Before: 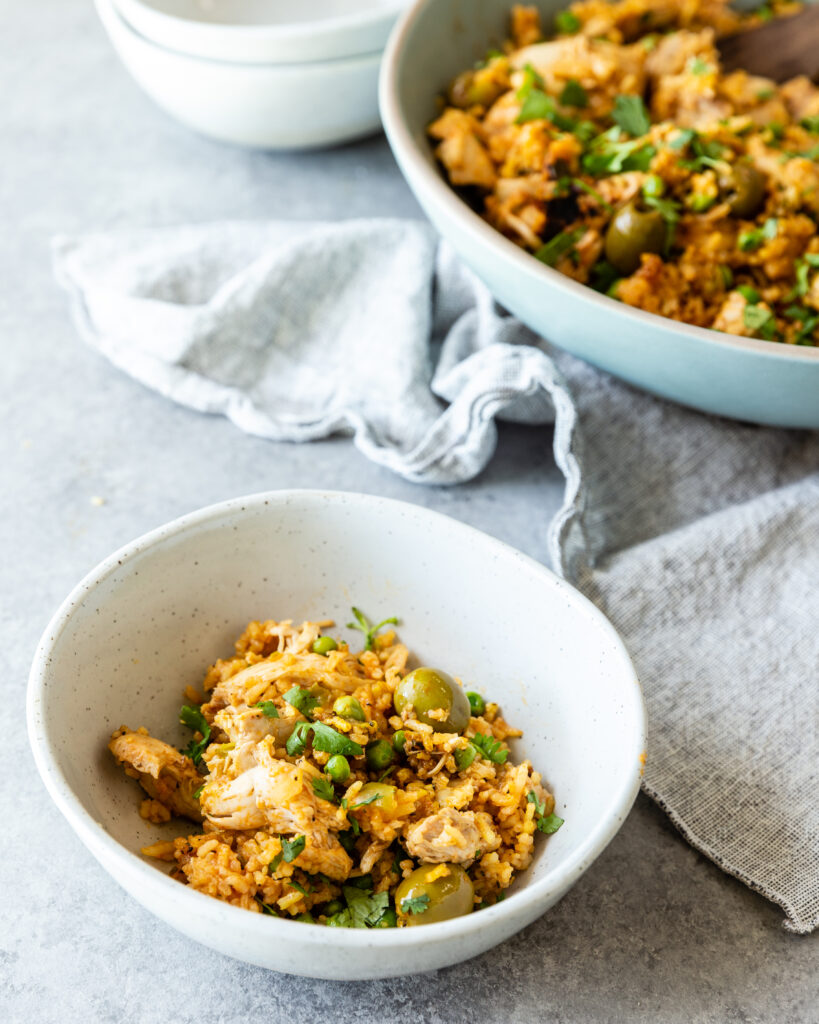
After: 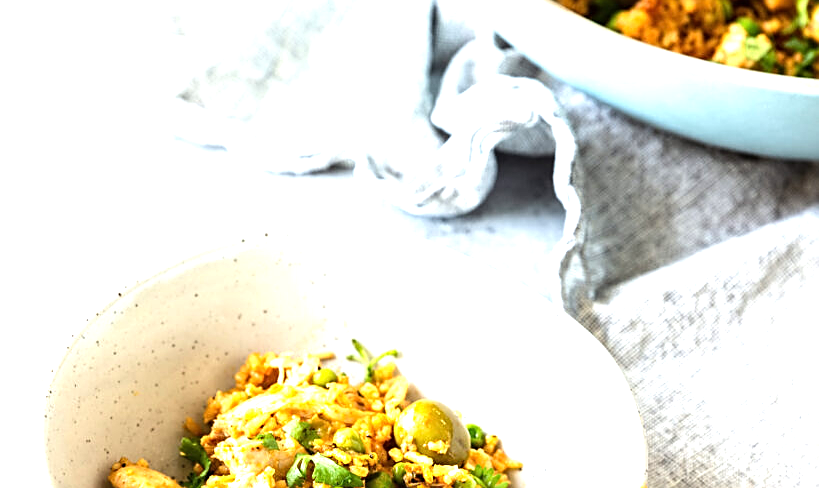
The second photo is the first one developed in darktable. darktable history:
sharpen: on, module defaults
tone equalizer: -8 EV -0.41 EV, -7 EV -0.411 EV, -6 EV -0.327 EV, -5 EV -0.223 EV, -3 EV 0.227 EV, -2 EV 0.36 EV, -1 EV 0.396 EV, +0 EV 0.437 EV, edges refinement/feathering 500, mask exposure compensation -1.57 EV, preserve details no
exposure: black level correction 0, exposure 0.7 EV, compensate highlight preservation false
crop and rotate: top 26.266%, bottom 26.076%
